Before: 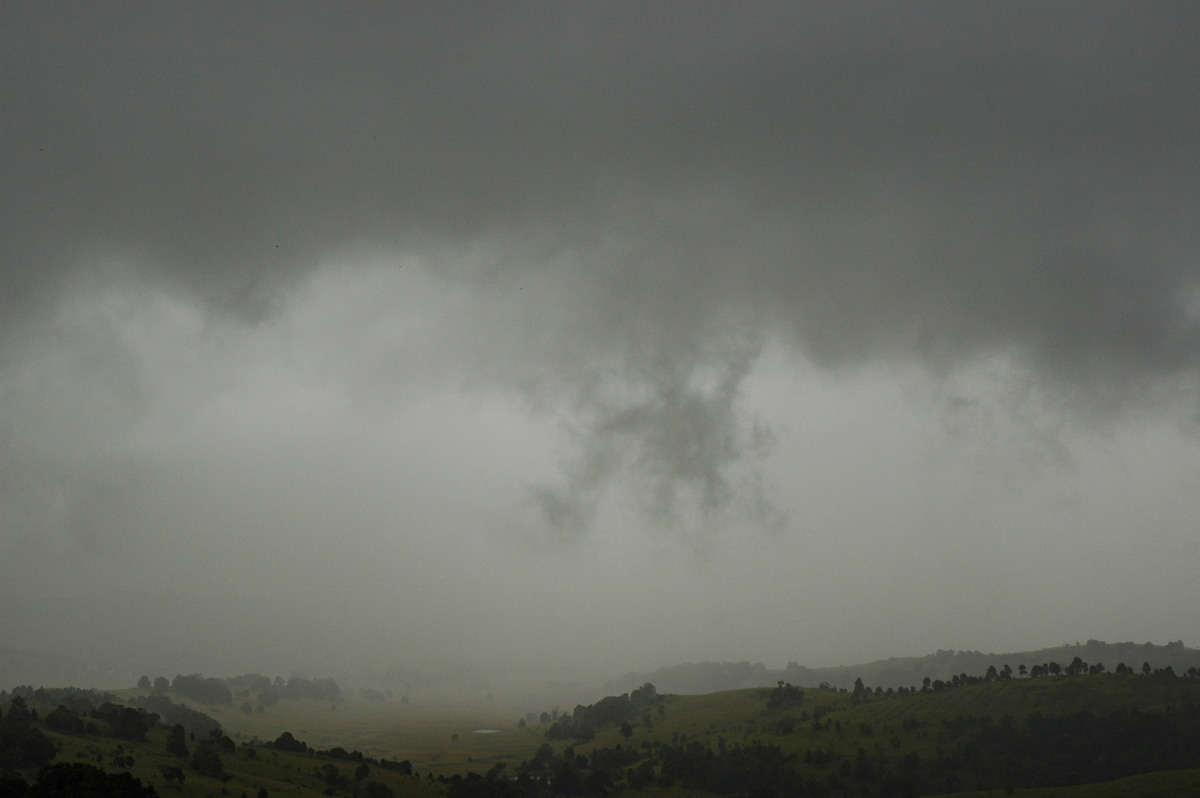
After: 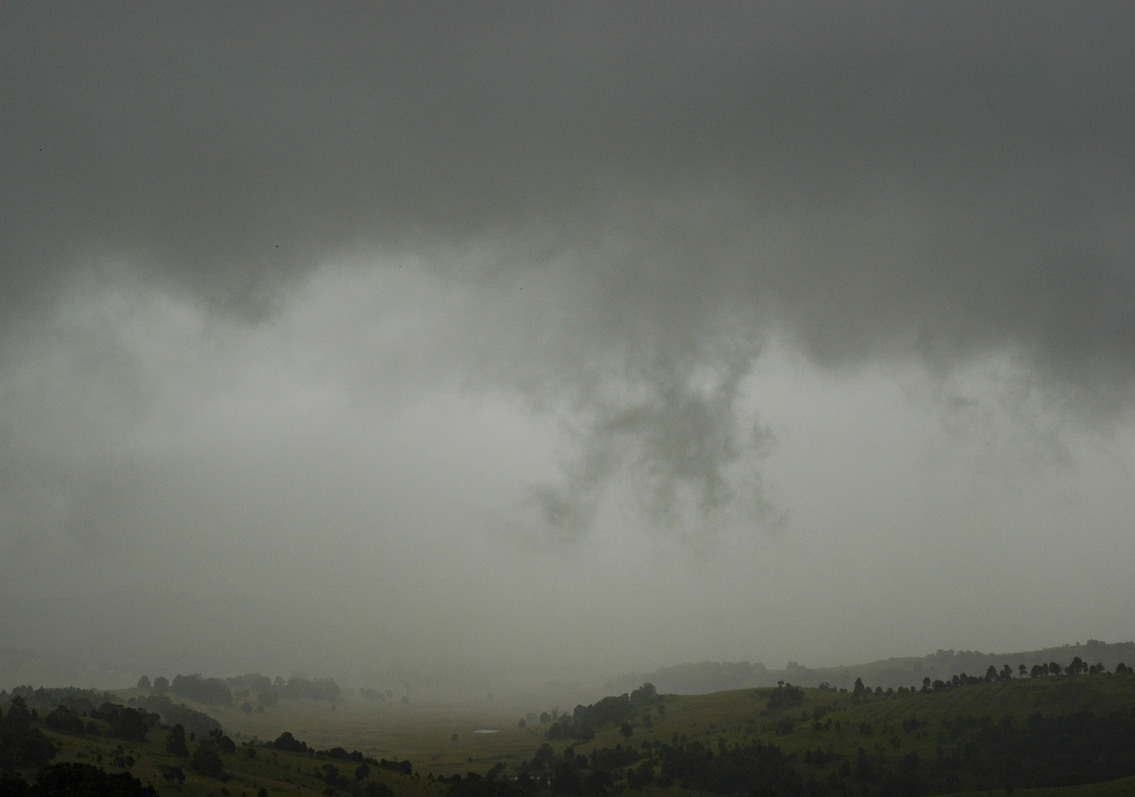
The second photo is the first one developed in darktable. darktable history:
crop and rotate: left 0%, right 5.356%
